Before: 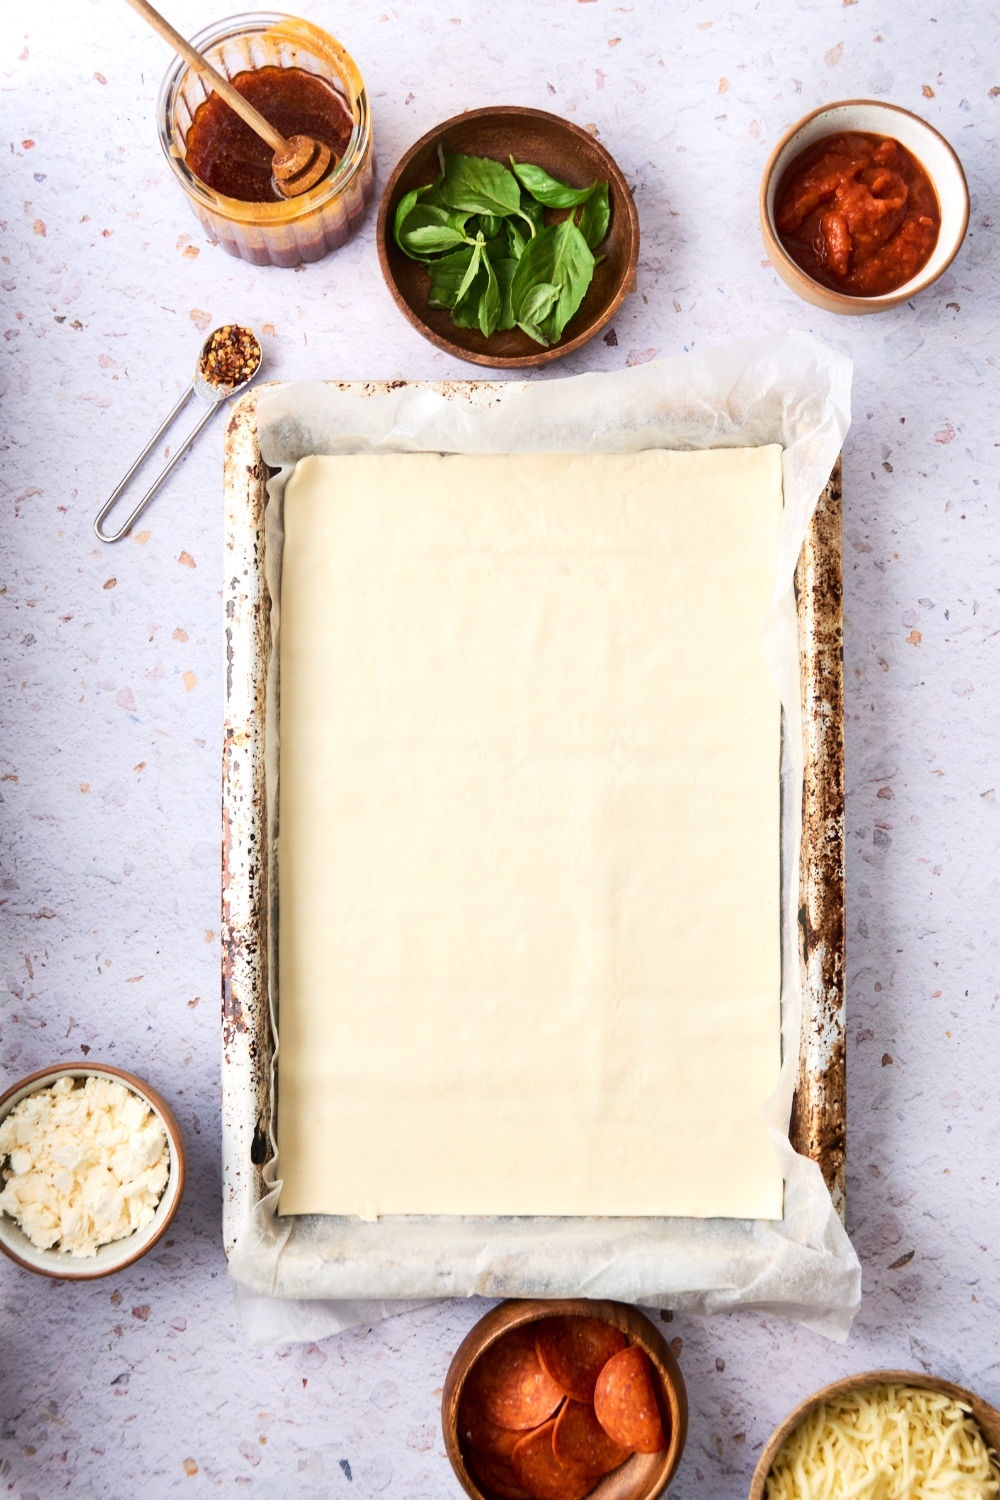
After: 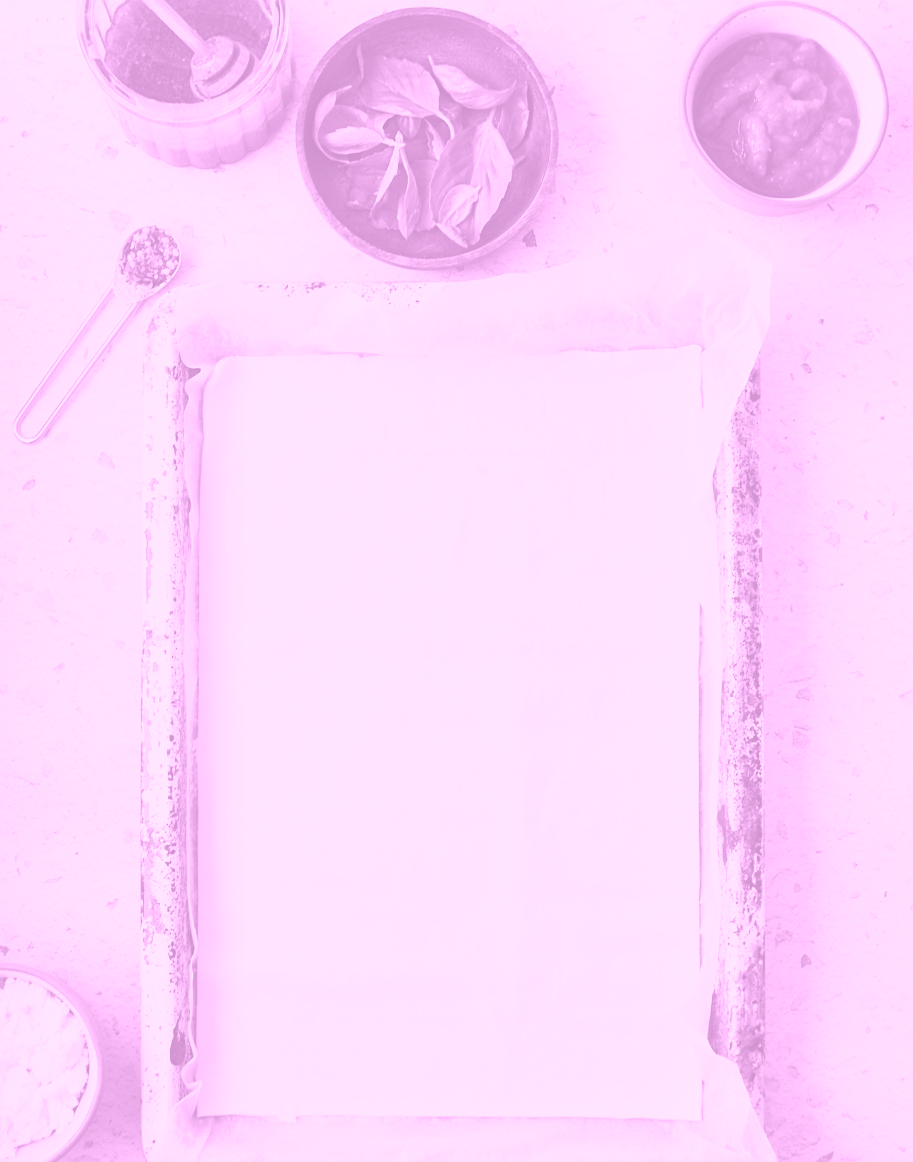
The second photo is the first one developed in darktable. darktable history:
exposure: compensate highlight preservation false
crop: left 8.155%, top 6.611%, bottom 15.385%
colorize: hue 331.2°, saturation 75%, source mix 30.28%, lightness 70.52%, version 1
sharpen: amount 0.2
